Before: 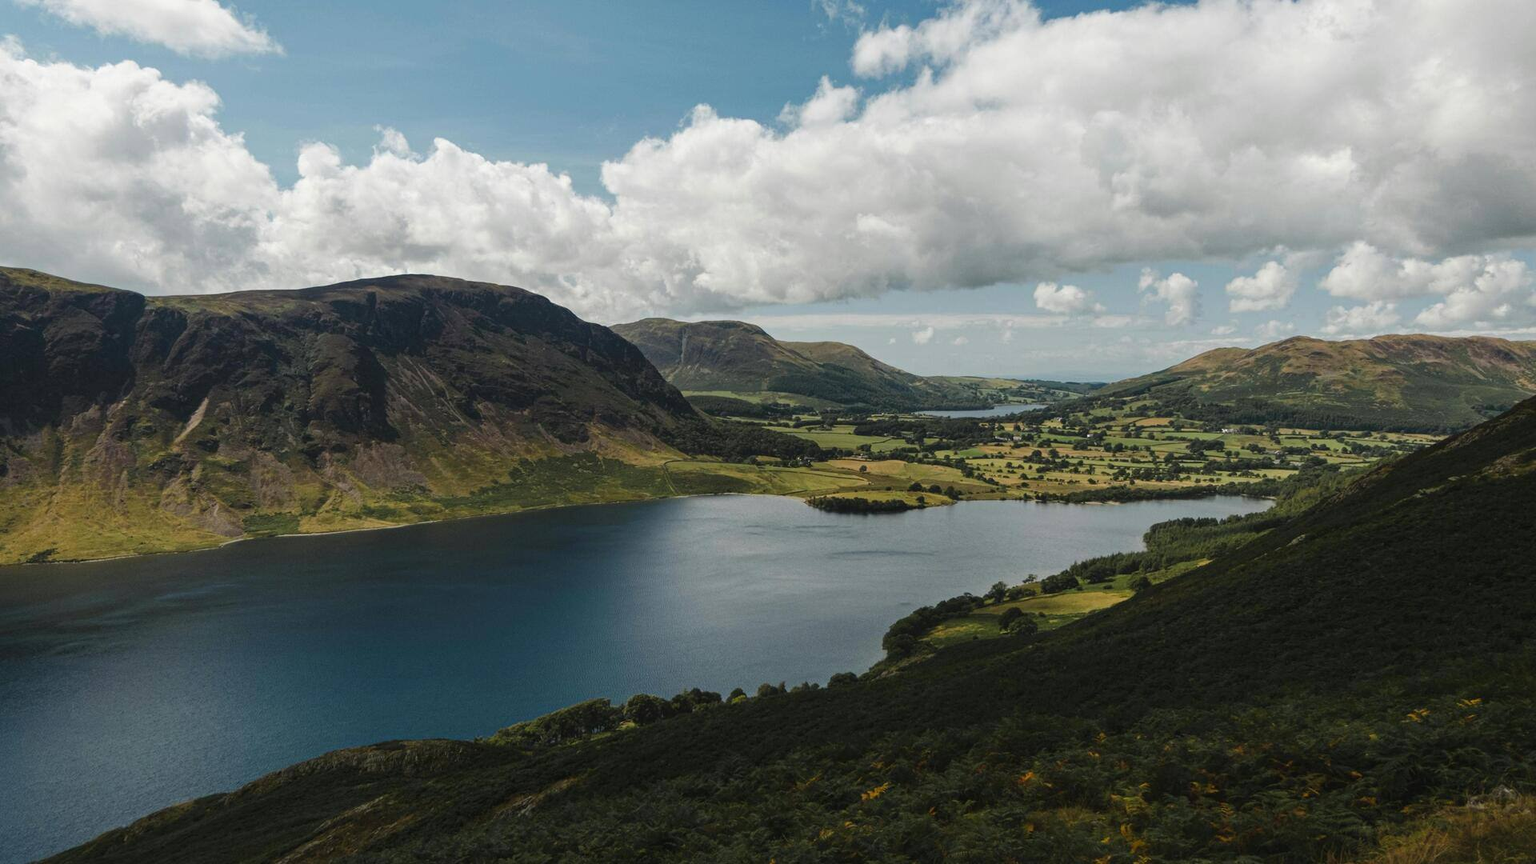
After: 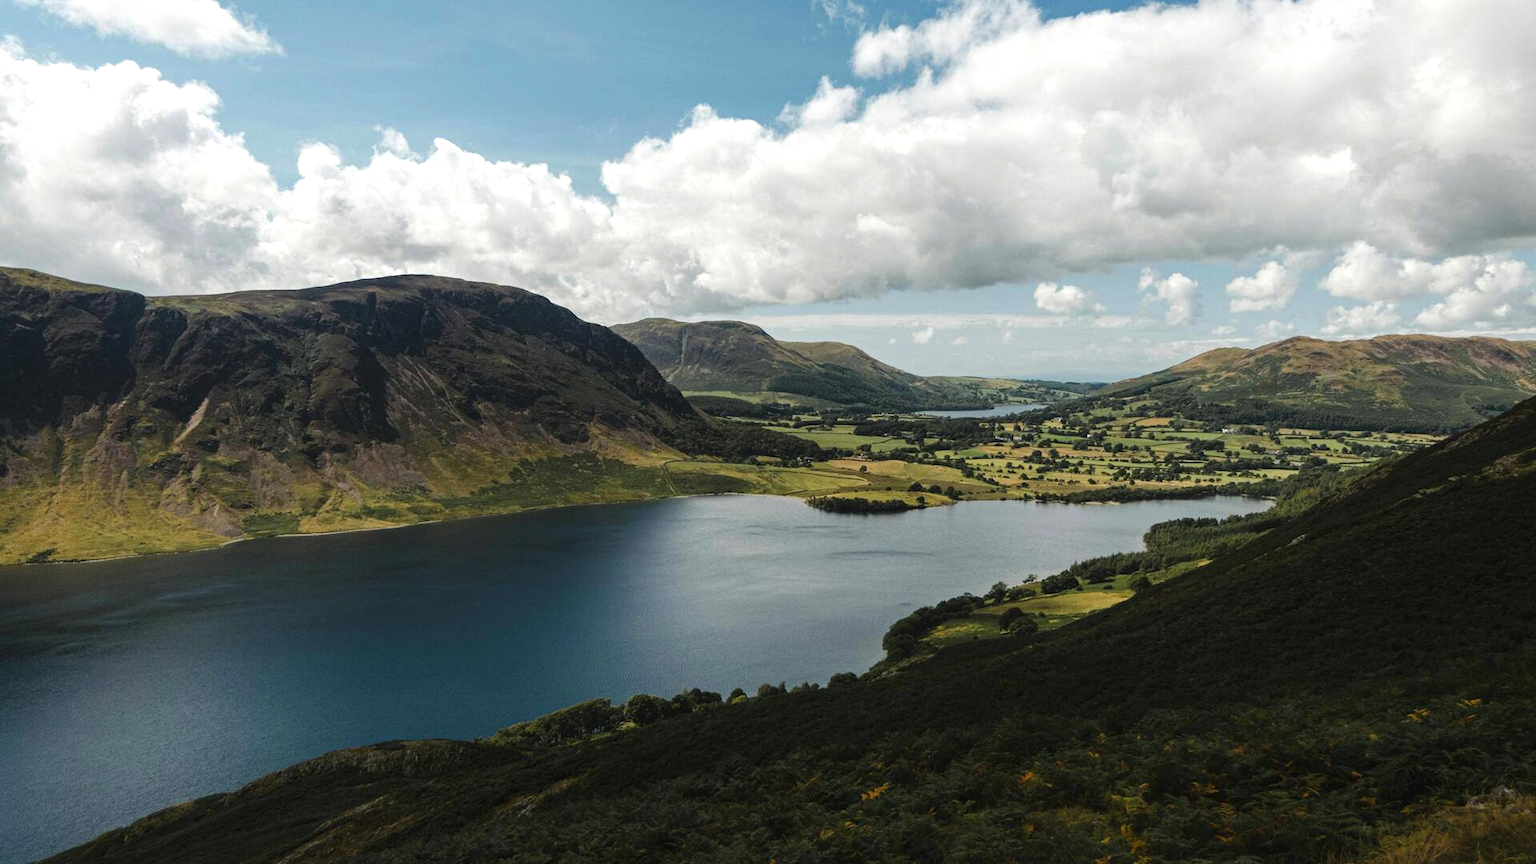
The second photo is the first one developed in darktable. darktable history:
tone equalizer: -8 EV -0.428 EV, -7 EV -0.361 EV, -6 EV -0.302 EV, -5 EV -0.216 EV, -3 EV 0.256 EV, -2 EV 0.36 EV, -1 EV 0.397 EV, +0 EV 0.39 EV, mask exposure compensation -0.492 EV
